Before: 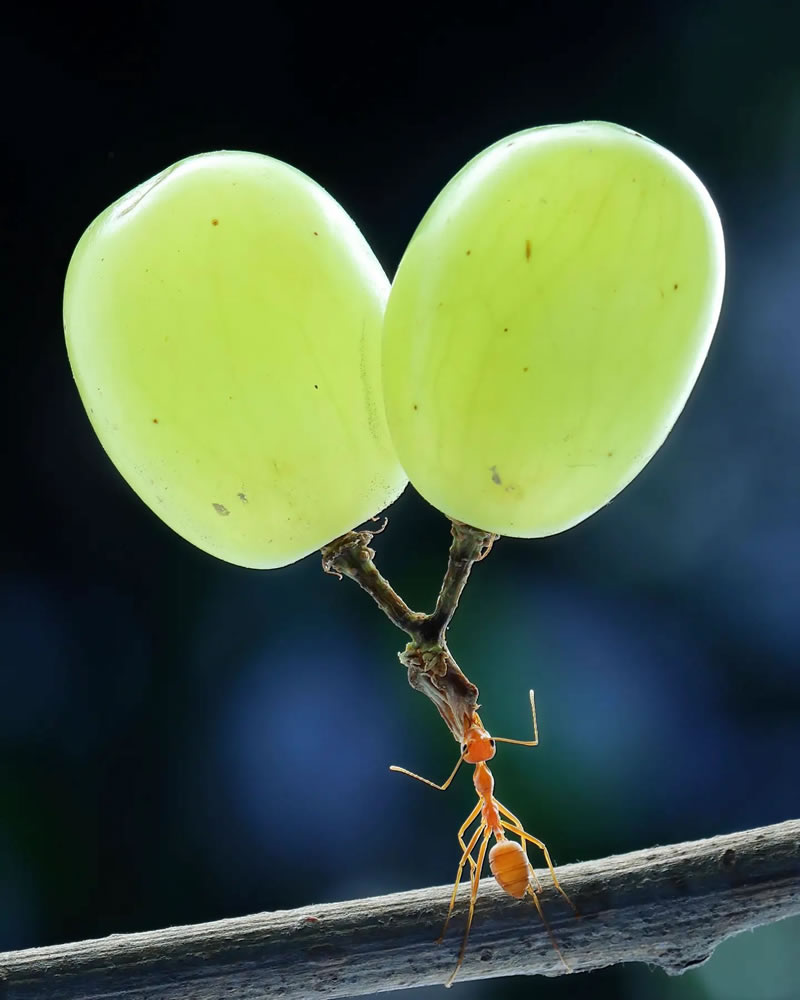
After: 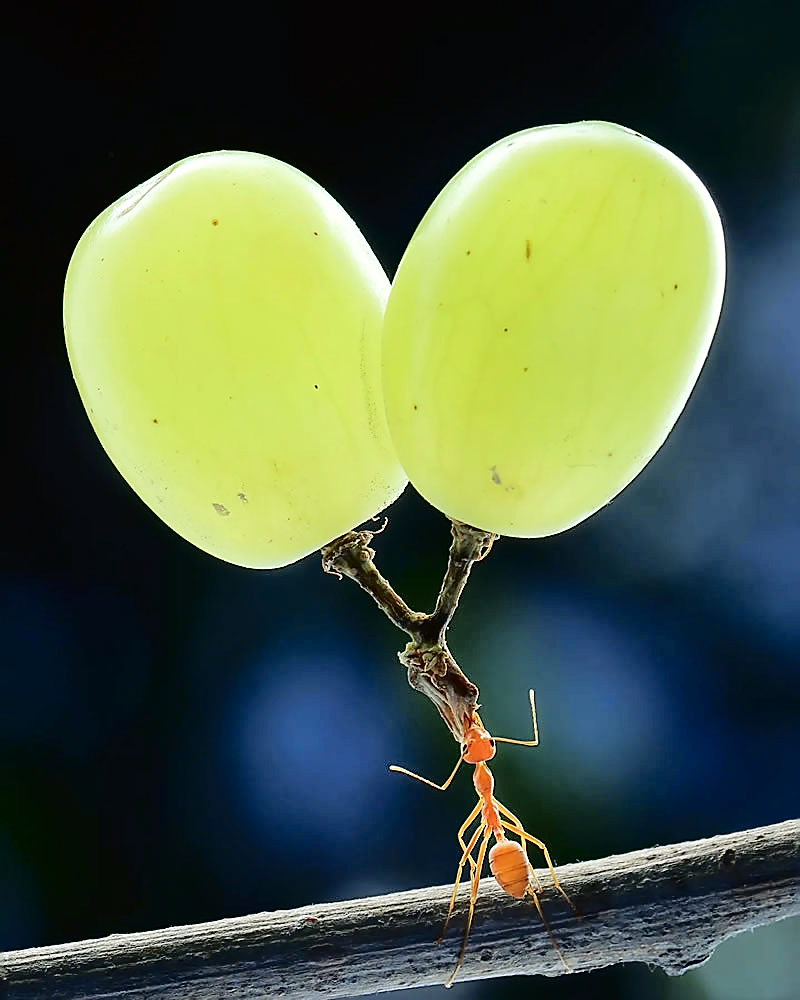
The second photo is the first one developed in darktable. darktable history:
sharpen: radius 1.367, amount 1.267, threshold 0.792
tone curve: curves: ch0 [(0, 0.01) (0.058, 0.039) (0.159, 0.117) (0.282, 0.327) (0.45, 0.534) (0.676, 0.751) (0.89, 0.919) (1, 1)]; ch1 [(0, 0) (0.094, 0.081) (0.285, 0.299) (0.385, 0.403) (0.447, 0.455) (0.495, 0.496) (0.544, 0.552) (0.589, 0.612) (0.722, 0.728) (1, 1)]; ch2 [(0, 0) (0.257, 0.217) (0.43, 0.421) (0.498, 0.507) (0.531, 0.544) (0.56, 0.579) (0.625, 0.642) (1, 1)], color space Lab, independent channels, preserve colors none
tone equalizer: edges refinement/feathering 500, mask exposure compensation -1.57 EV, preserve details no
